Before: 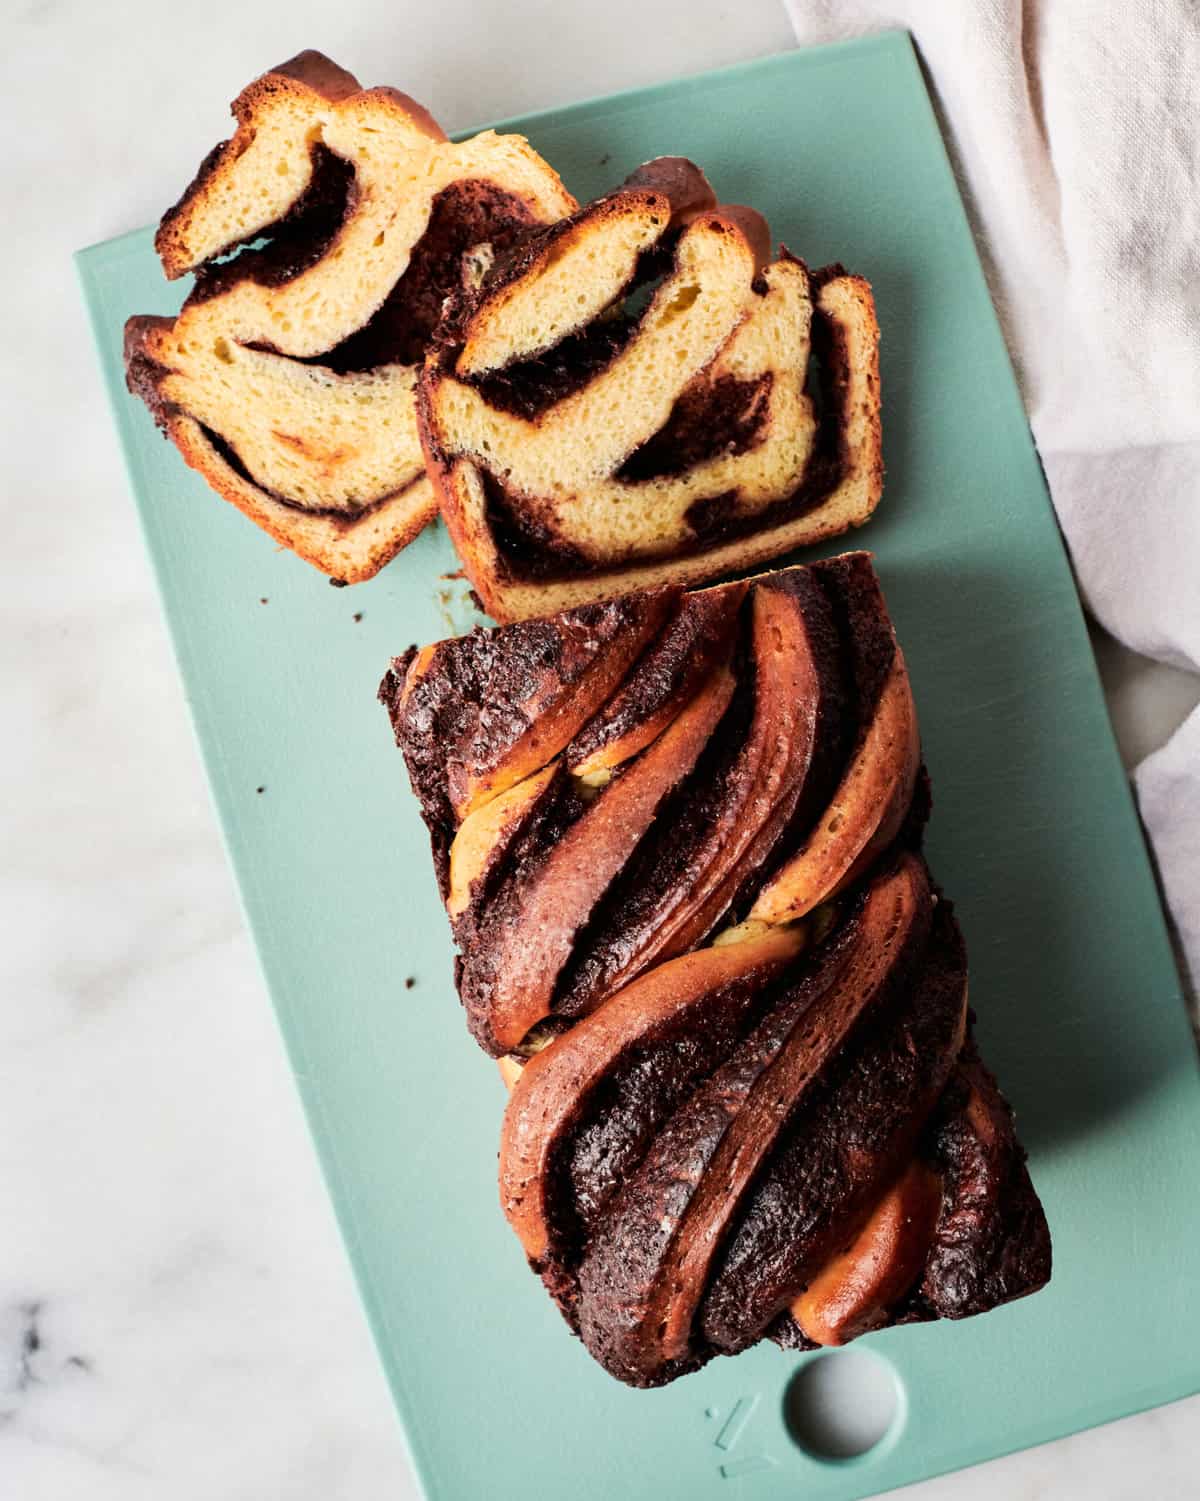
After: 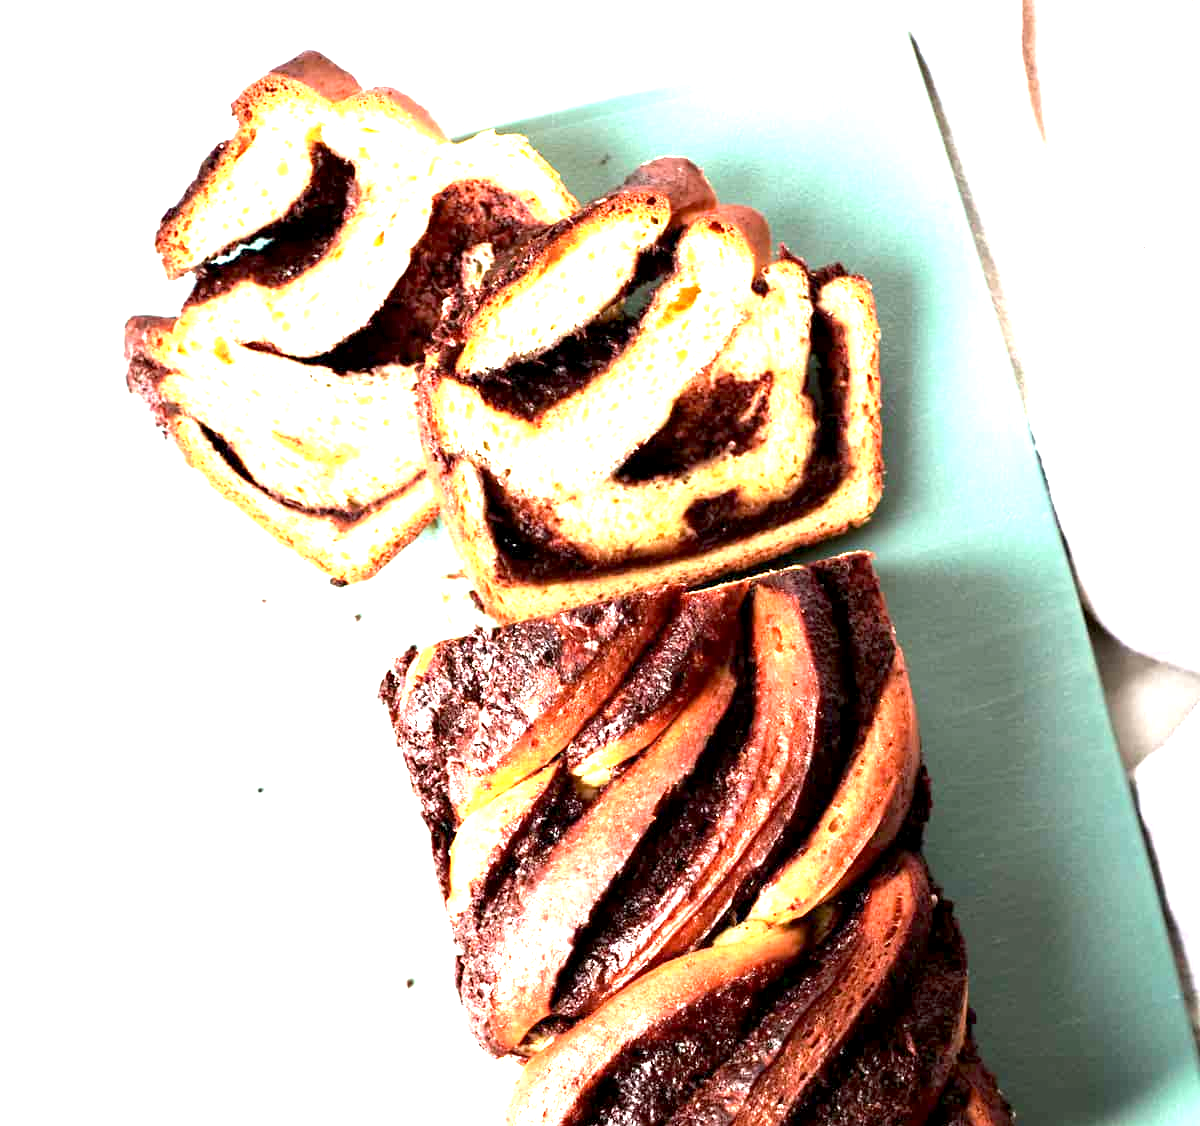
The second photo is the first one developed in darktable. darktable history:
crop: bottom 24.98%
exposure: black level correction 0.002, exposure 1.997 EV, compensate highlight preservation false
